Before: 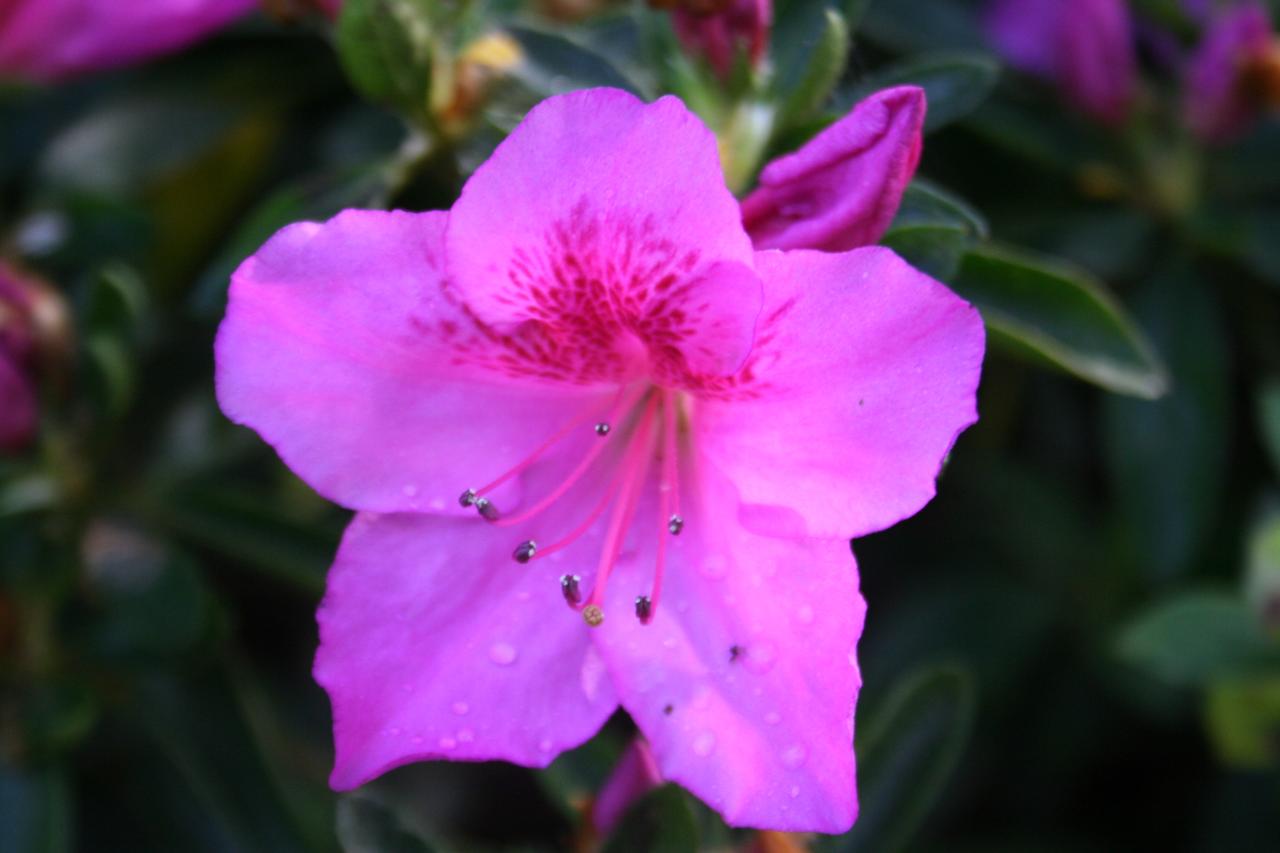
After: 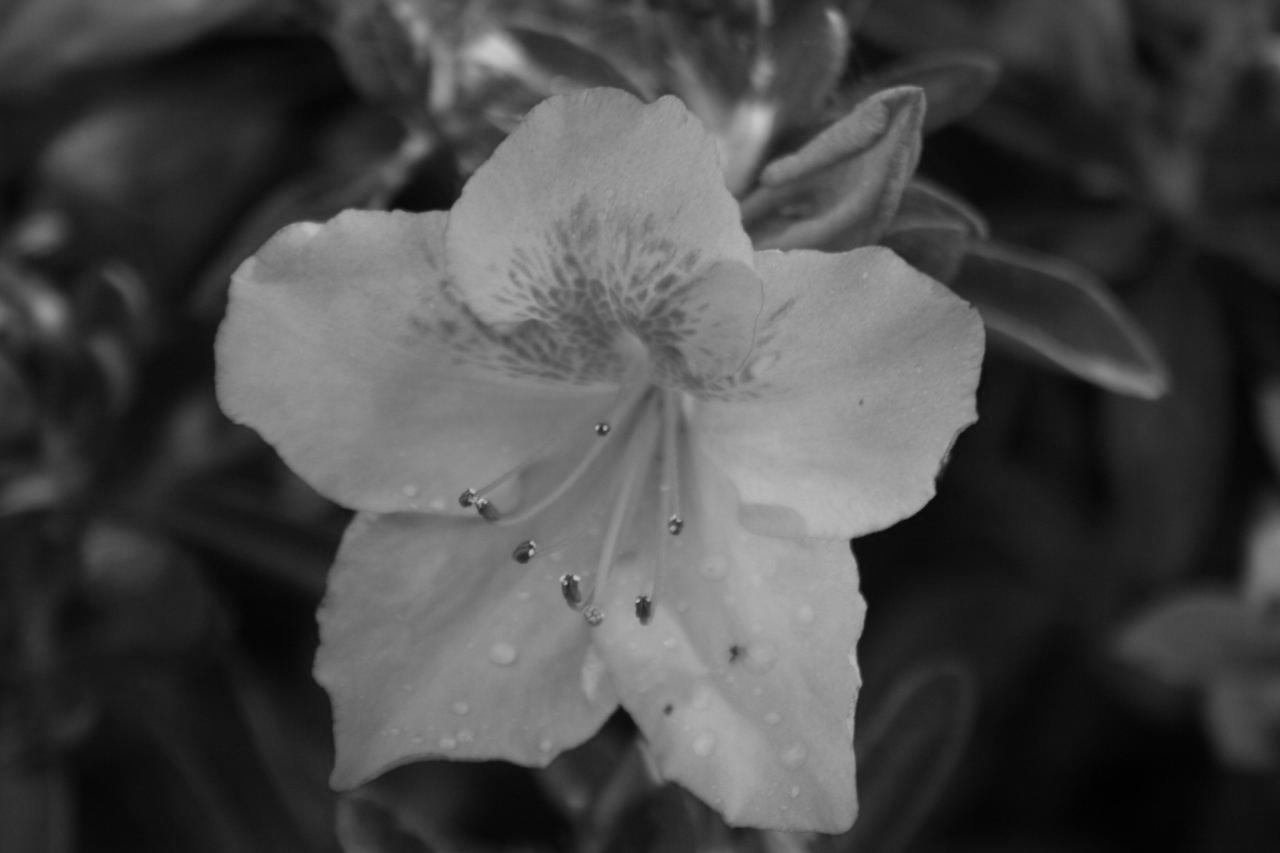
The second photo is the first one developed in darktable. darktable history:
monochrome: a 32, b 64, size 2.3
base curve: curves: ch0 [(0, 0) (0.472, 0.455) (1, 1)], preserve colors none
